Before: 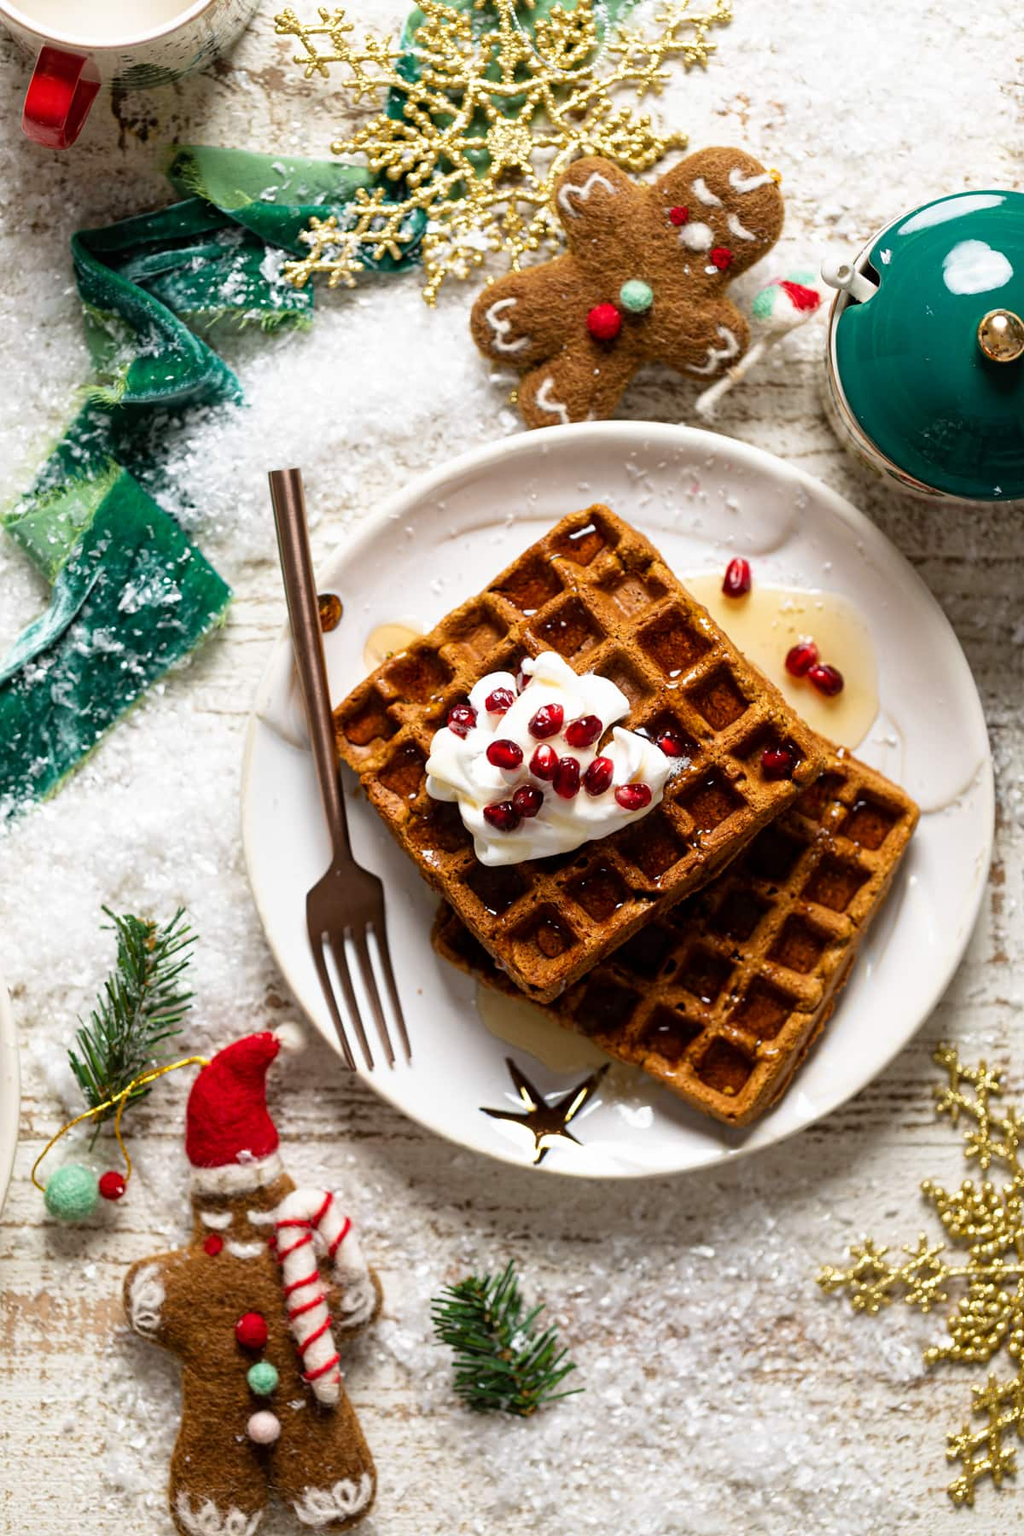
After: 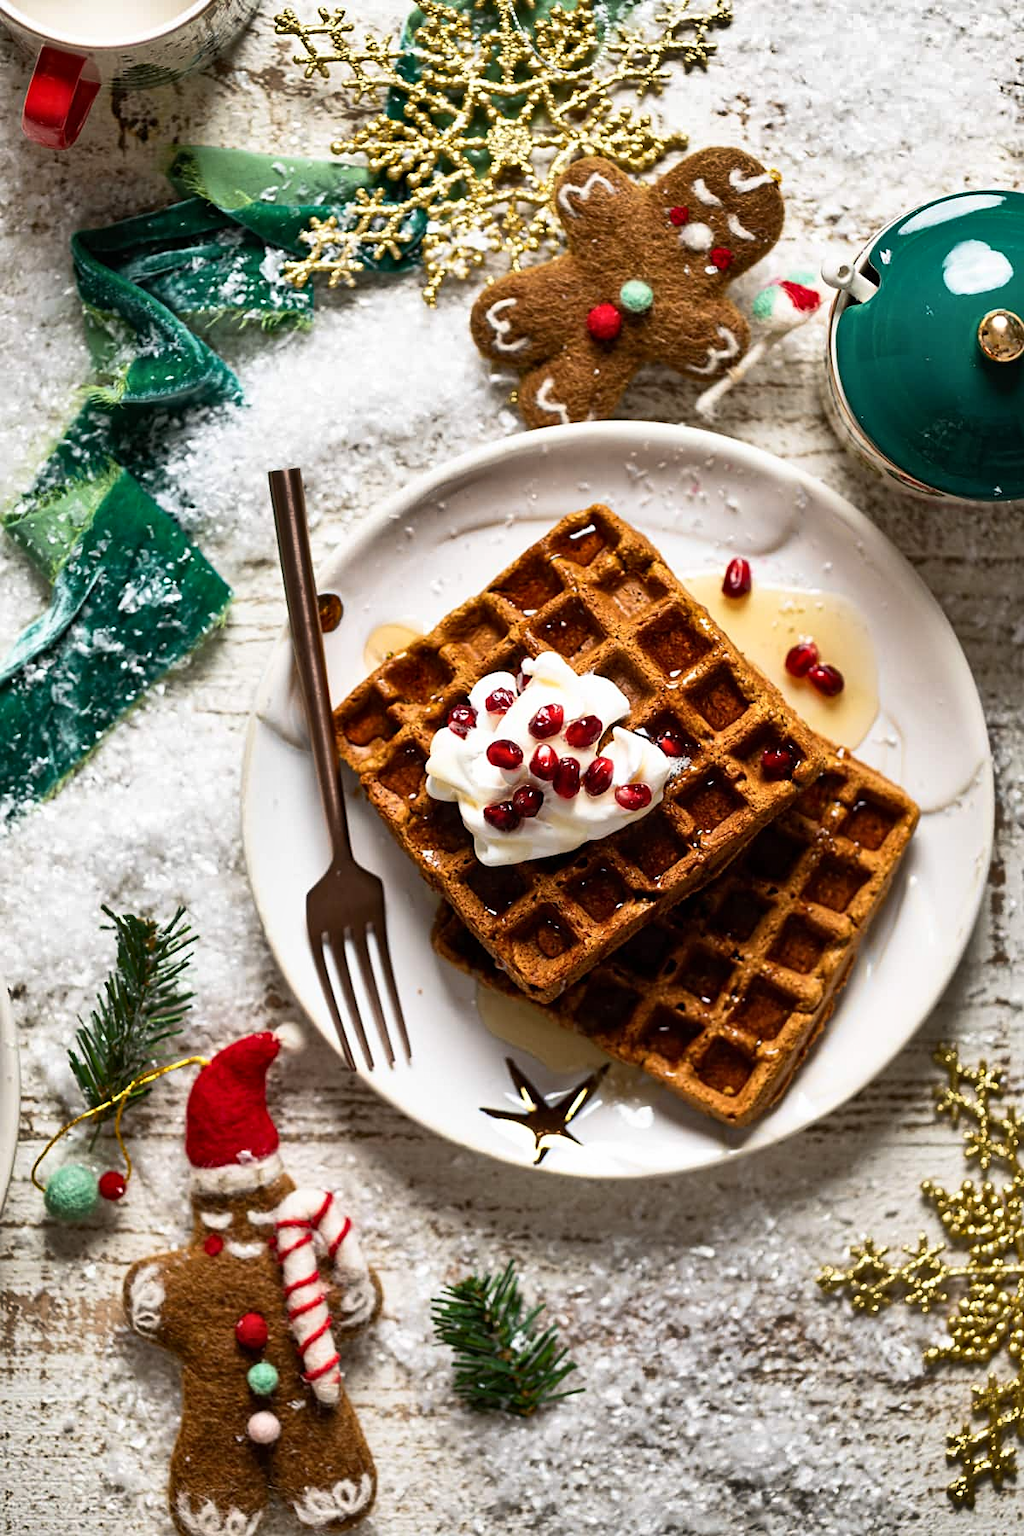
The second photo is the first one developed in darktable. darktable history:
sharpen: amount 0.217
contrast brightness saturation: contrast 0.145, brightness 0.052
base curve: curves: ch0 [(0, 0) (0.303, 0.277) (1, 1)], preserve colors none
shadows and highlights: shadows 24.49, highlights -76.68, highlights color adjustment 0.397%, soften with gaussian
